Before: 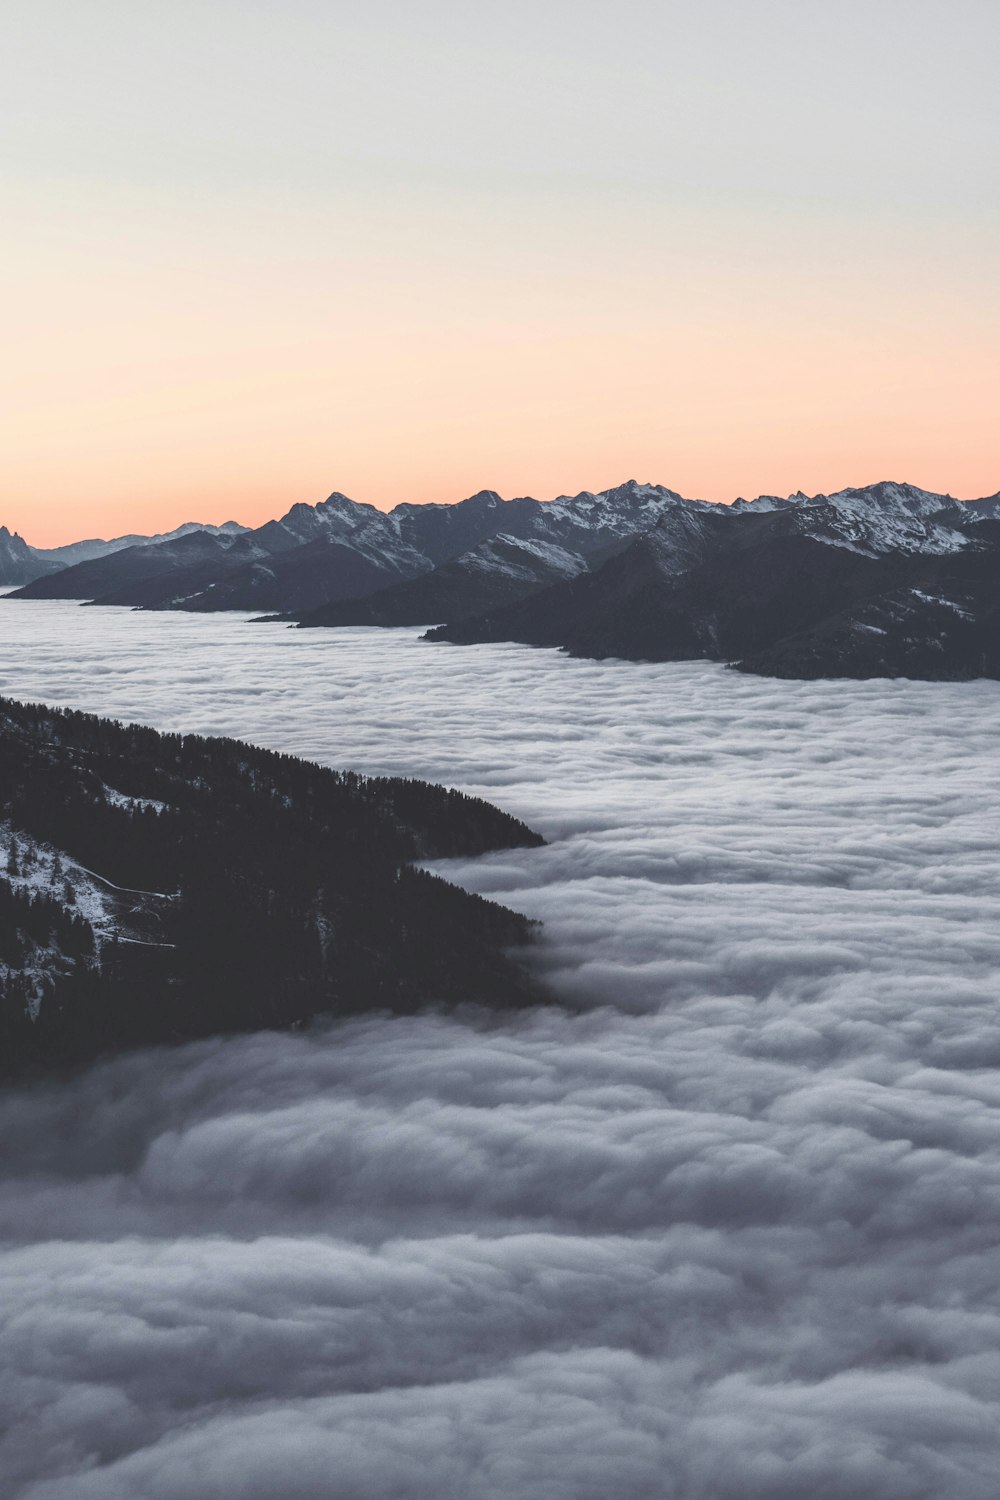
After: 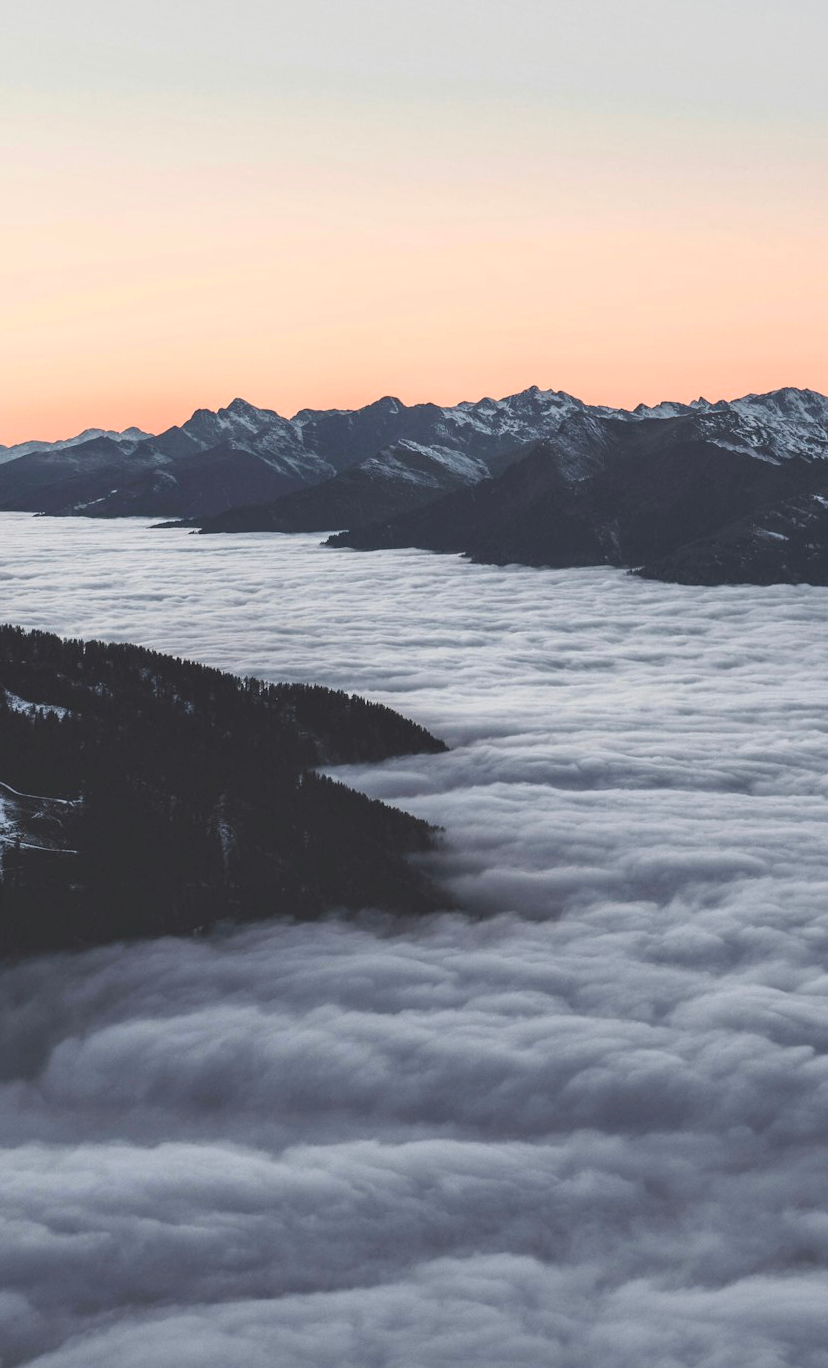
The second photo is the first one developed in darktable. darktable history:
crop: left 9.817%, top 6.285%, right 7.345%, bottom 2.483%
